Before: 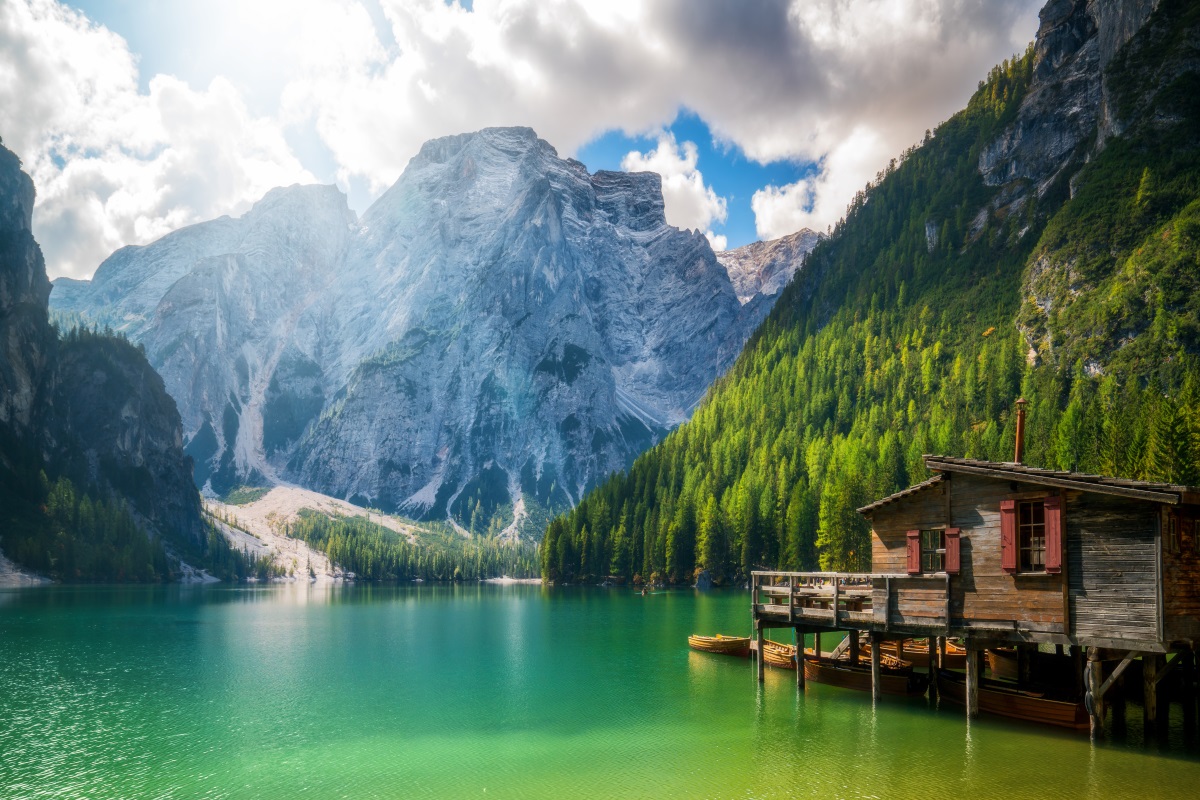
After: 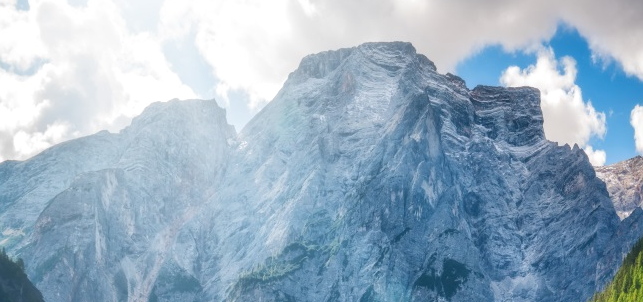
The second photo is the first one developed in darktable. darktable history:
crop: left 10.121%, top 10.631%, right 36.218%, bottom 51.526%
local contrast: mode bilateral grid, contrast 20, coarseness 50, detail 120%, midtone range 0.2
